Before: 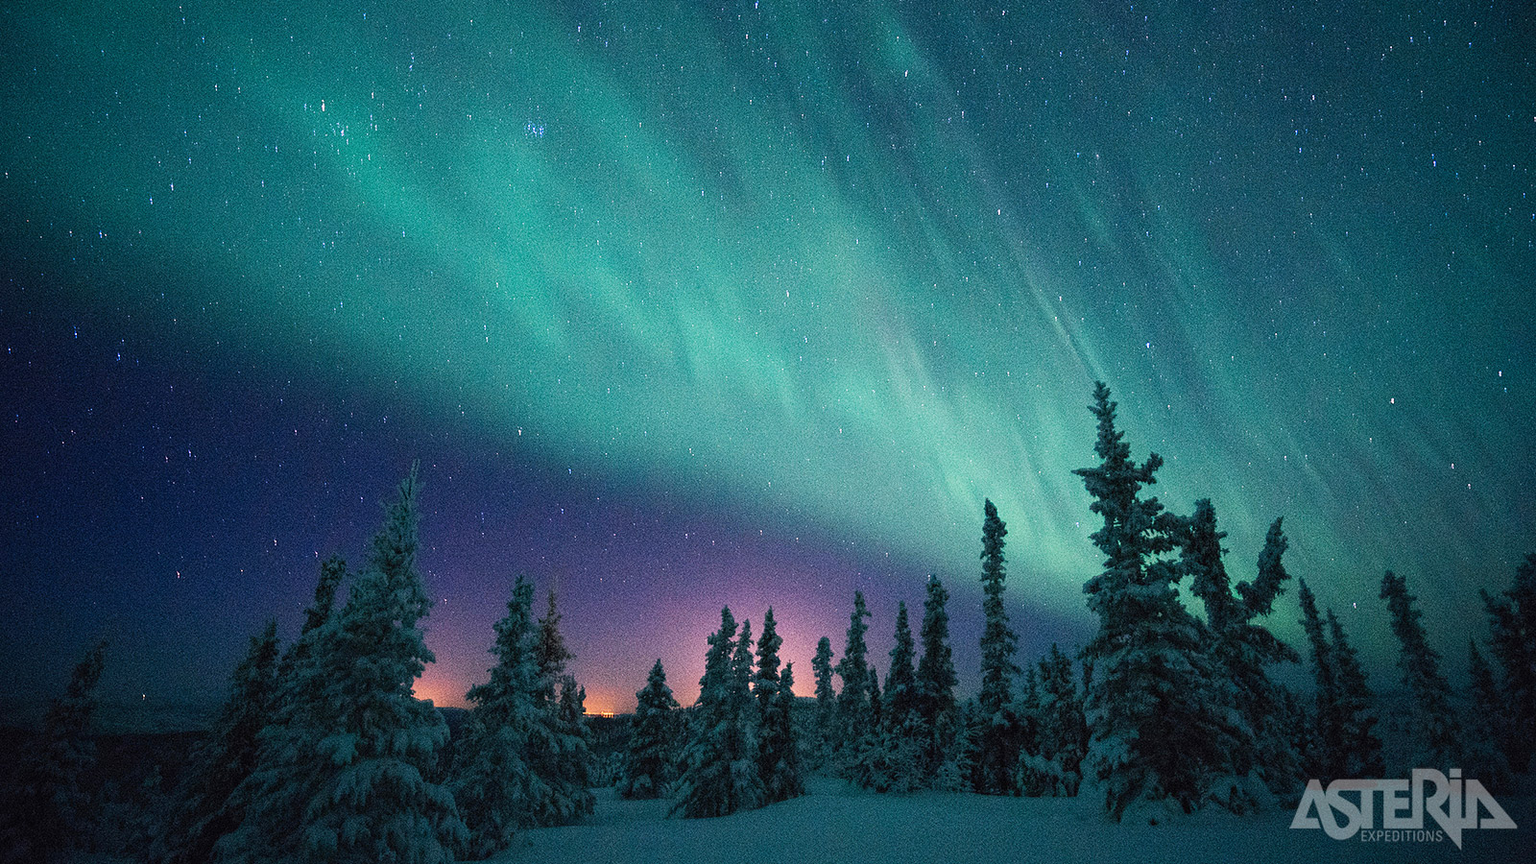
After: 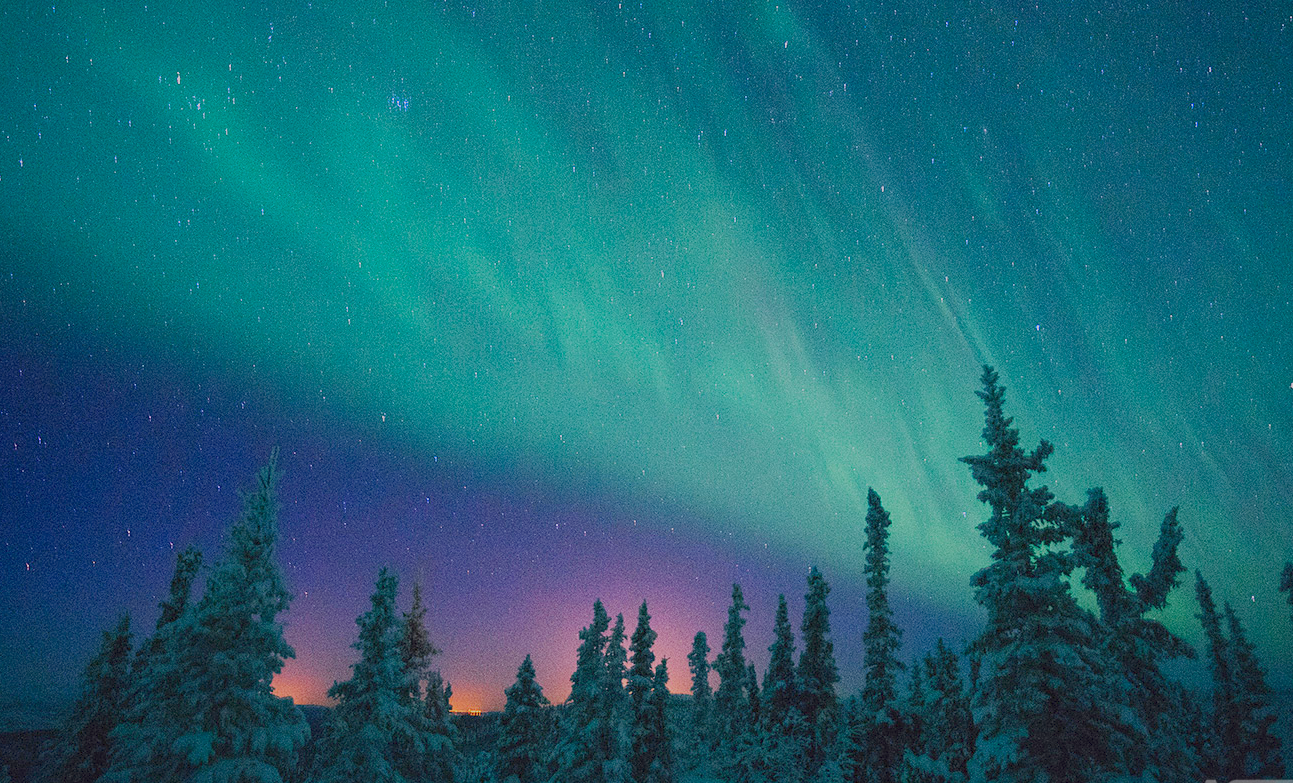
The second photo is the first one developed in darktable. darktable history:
color balance rgb: perceptual saturation grading › global saturation 17.933%, contrast -29.991%
crop: left 9.917%, top 3.595%, right 9.264%, bottom 9.37%
